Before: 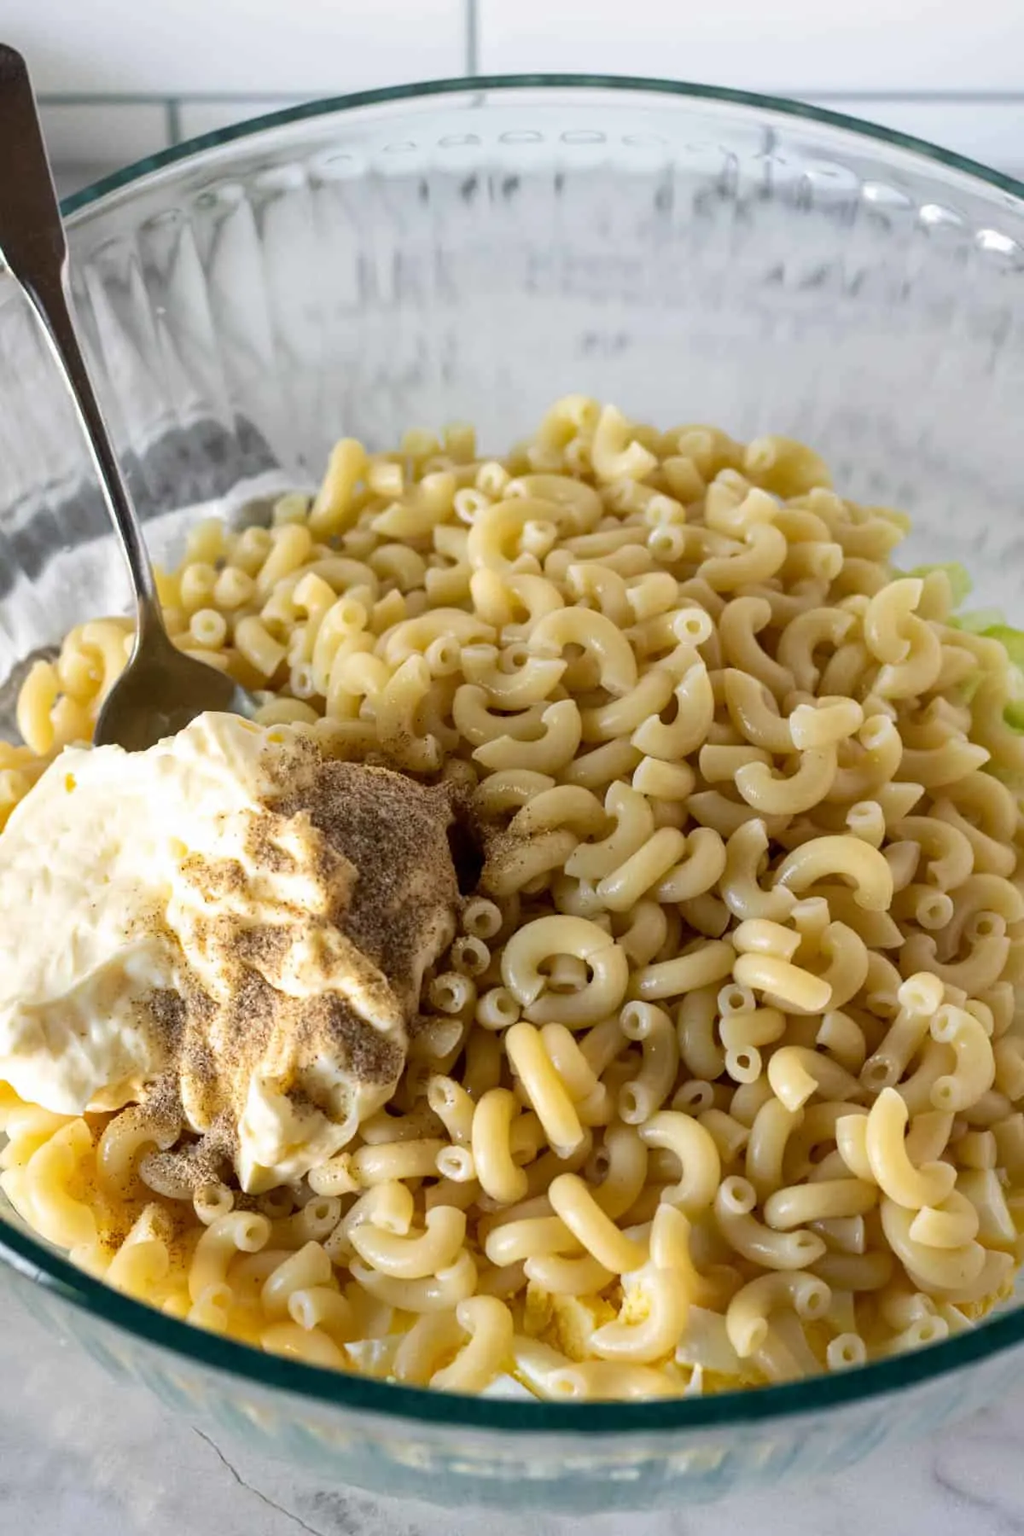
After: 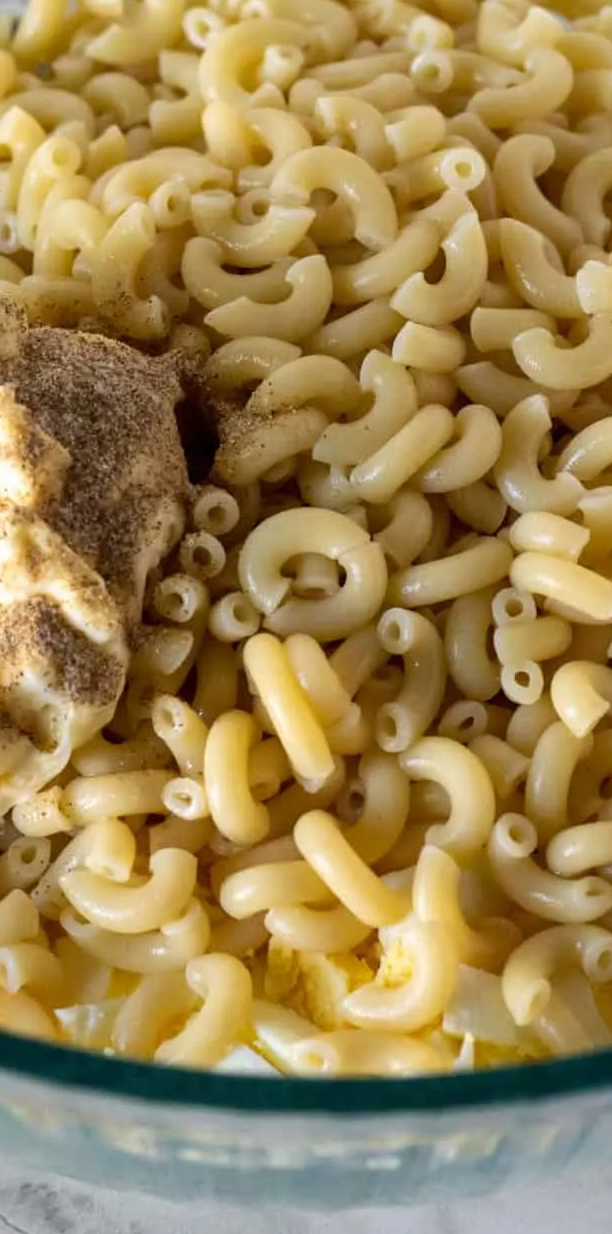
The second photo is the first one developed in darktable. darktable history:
crop and rotate: left 29.132%, top 31.397%, right 19.853%
